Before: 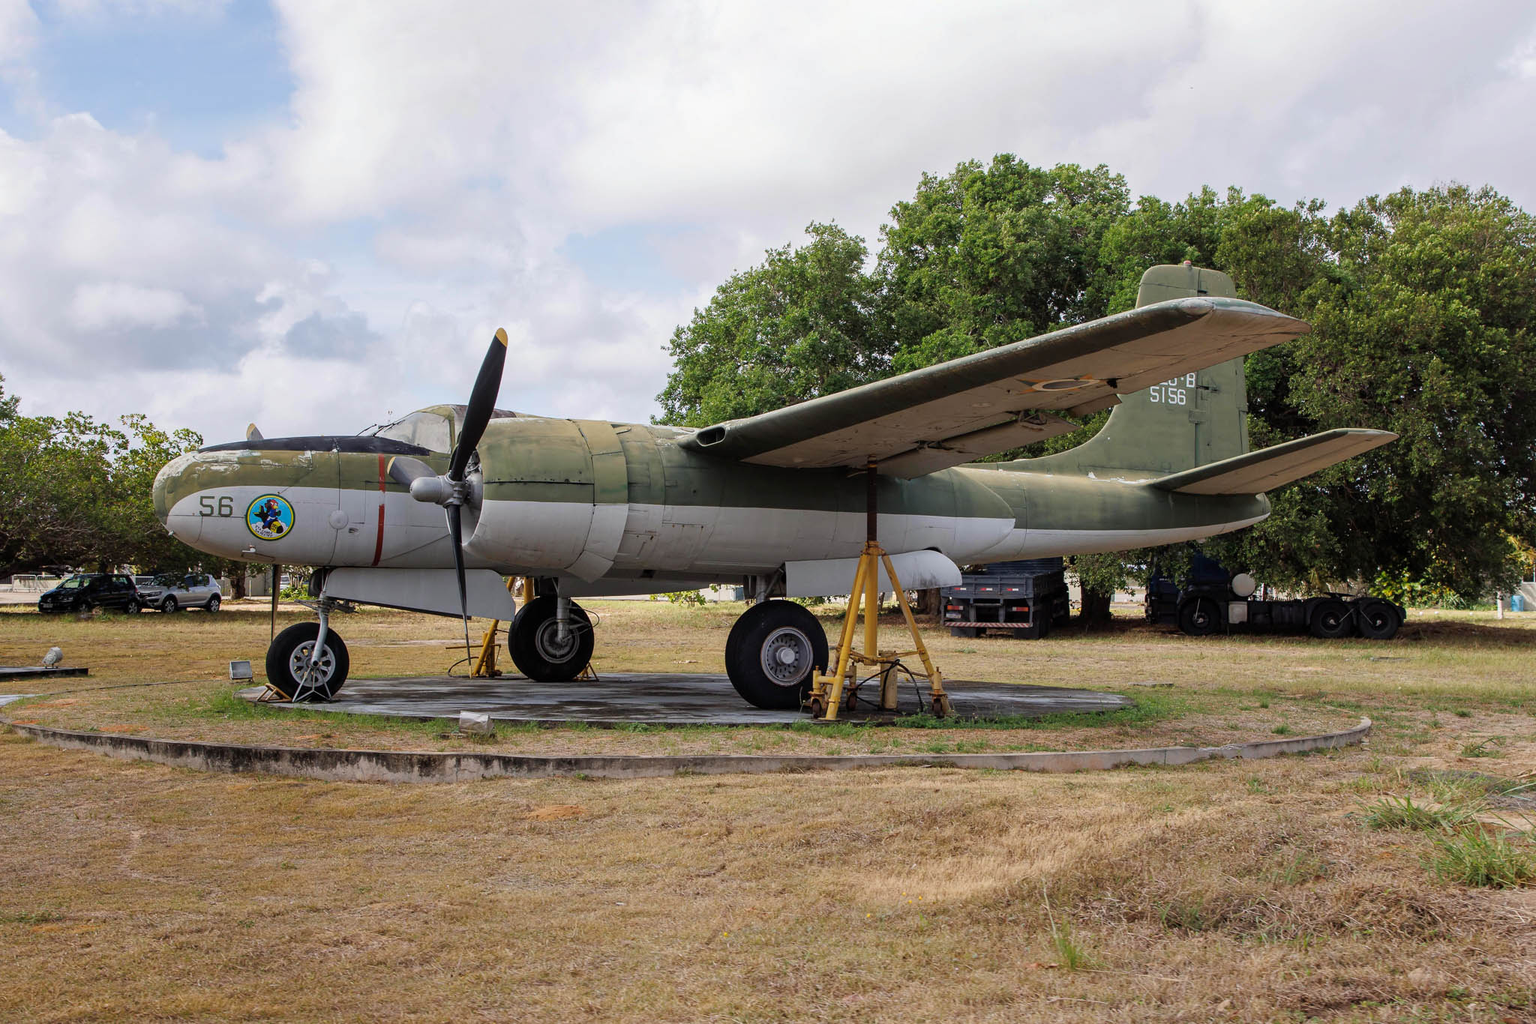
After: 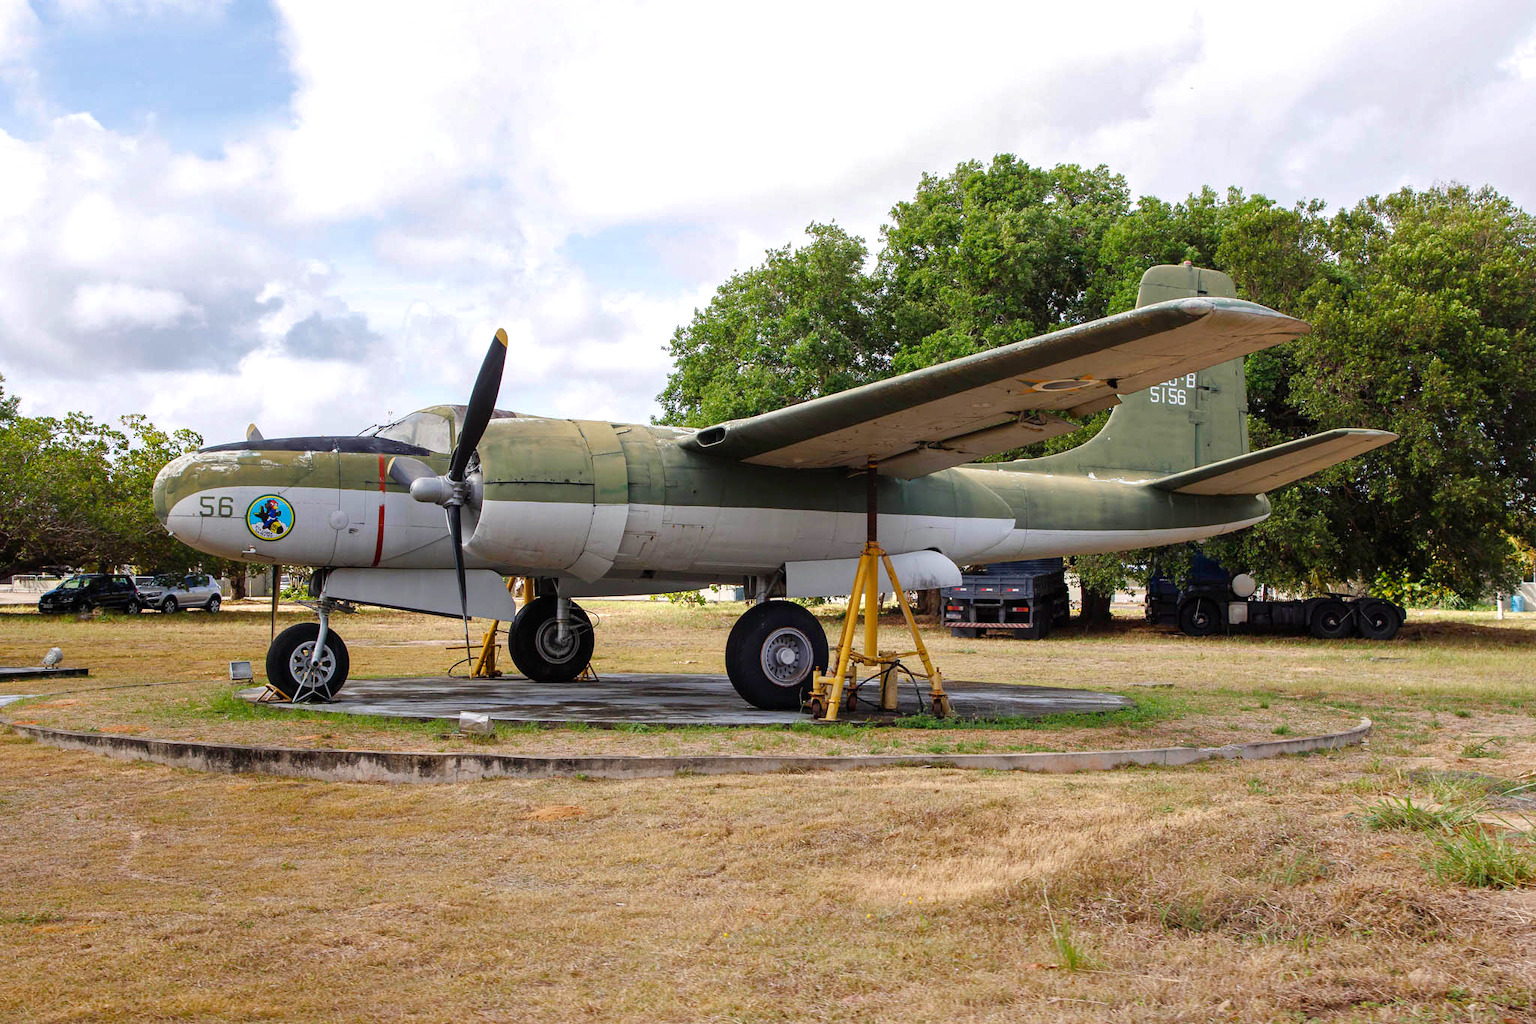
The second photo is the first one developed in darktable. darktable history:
color balance rgb: perceptual saturation grading › global saturation 20%, perceptual saturation grading › highlights -25%, perceptual saturation grading › shadows 25%
exposure: black level correction 0, exposure 0.5 EV, compensate highlight preservation false
shadows and highlights: shadows -20, white point adjustment -2, highlights -35
